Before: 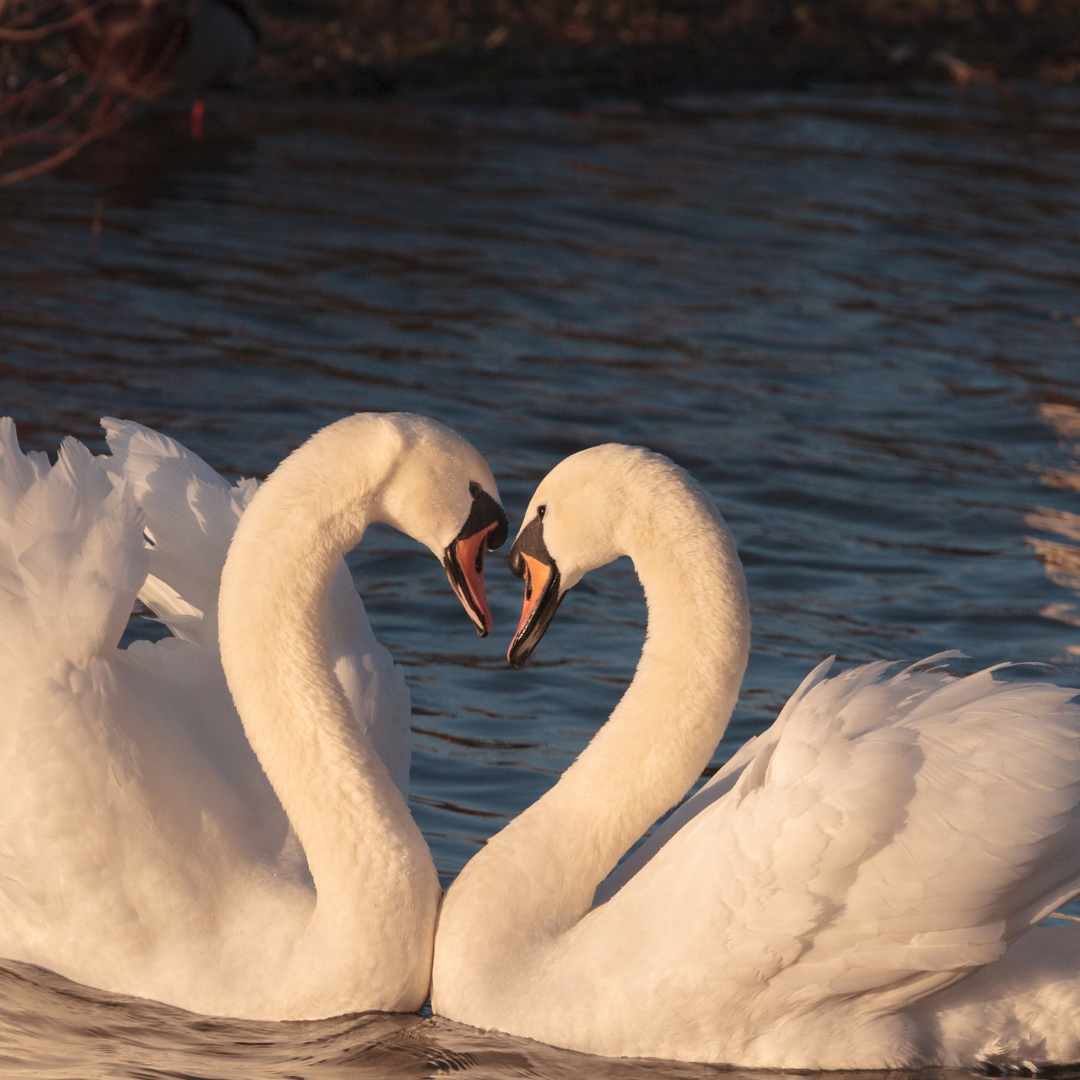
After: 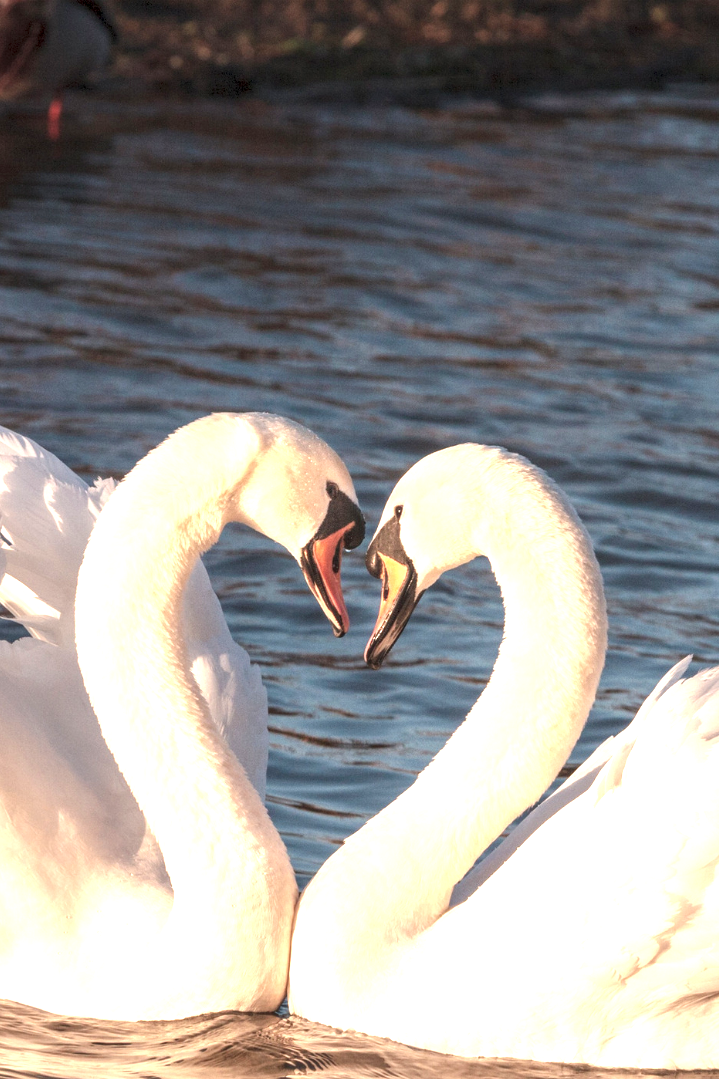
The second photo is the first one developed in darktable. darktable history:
exposure: black level correction 0, exposure 1.35 EV, compensate exposure bias true, compensate highlight preservation false
crop and rotate: left 13.409%, right 19.924%
local contrast: highlights 61%, detail 143%, midtone range 0.428
tone equalizer: on, module defaults
